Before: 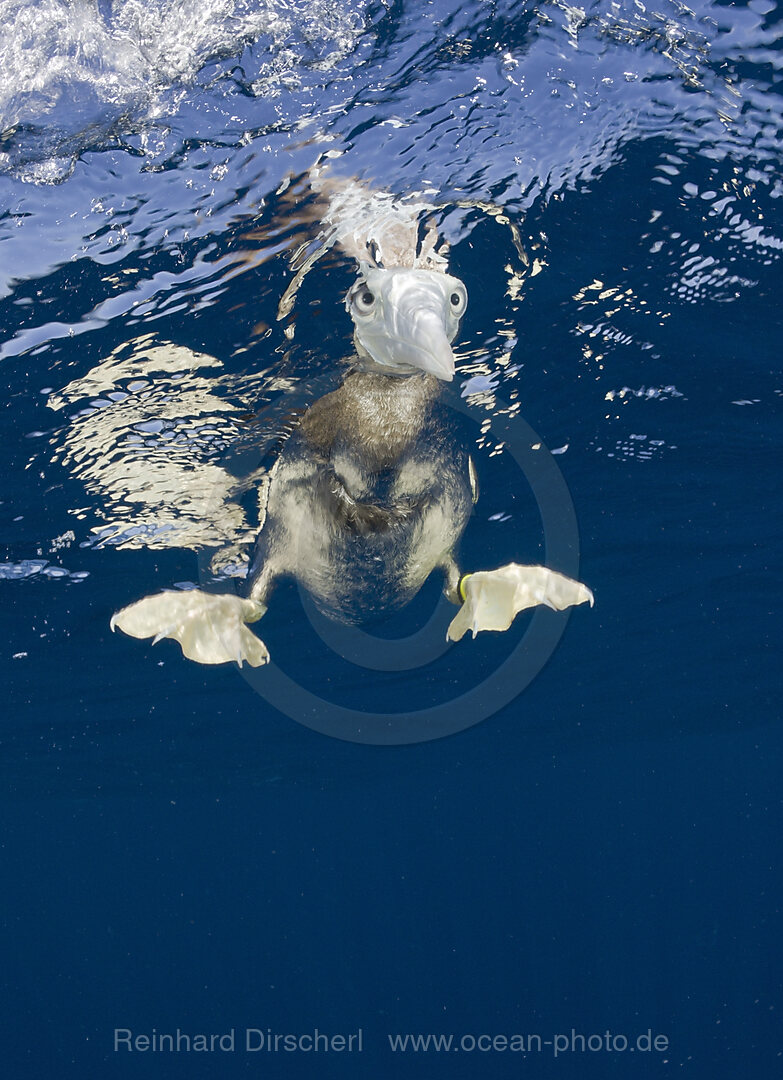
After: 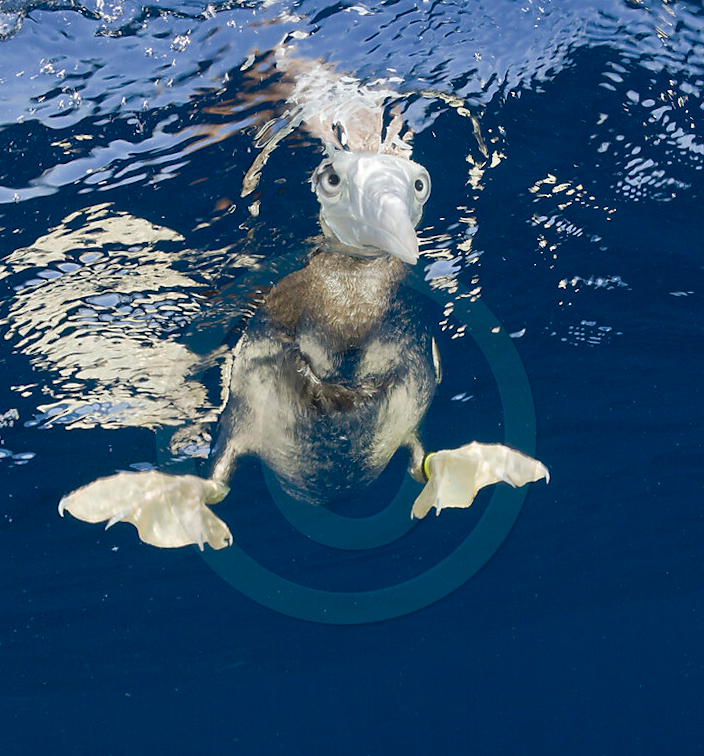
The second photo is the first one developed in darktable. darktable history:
rotate and perspective: rotation -0.013°, lens shift (vertical) -0.027, lens shift (horizontal) 0.178, crop left 0.016, crop right 0.989, crop top 0.082, crop bottom 0.918
crop: left 8.155%, top 6.611%, bottom 15.385%
